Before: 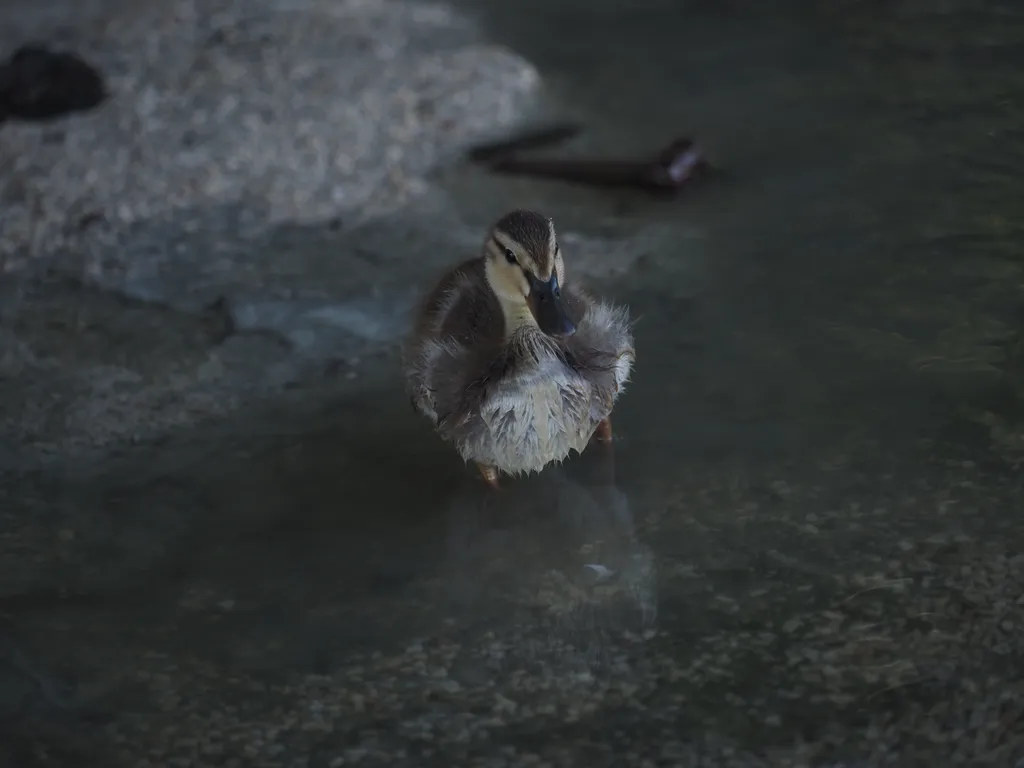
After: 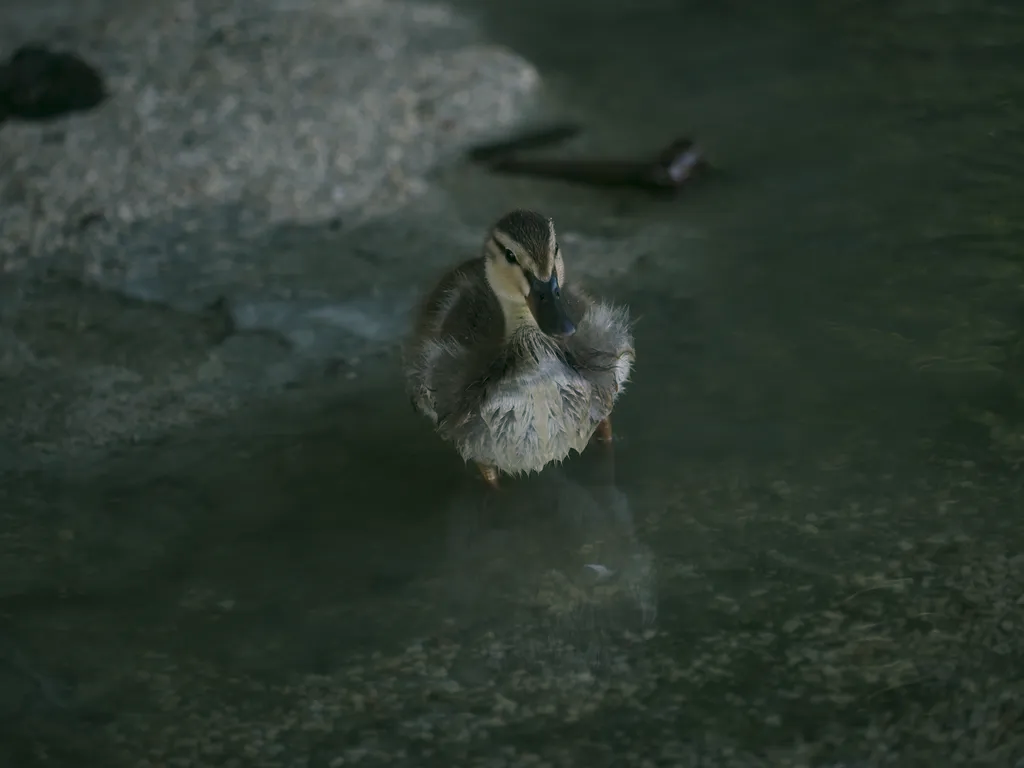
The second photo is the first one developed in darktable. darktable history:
color correction: highlights a* 3.95, highlights b* 4.93, shadows a* -7.2, shadows b* 4.68
